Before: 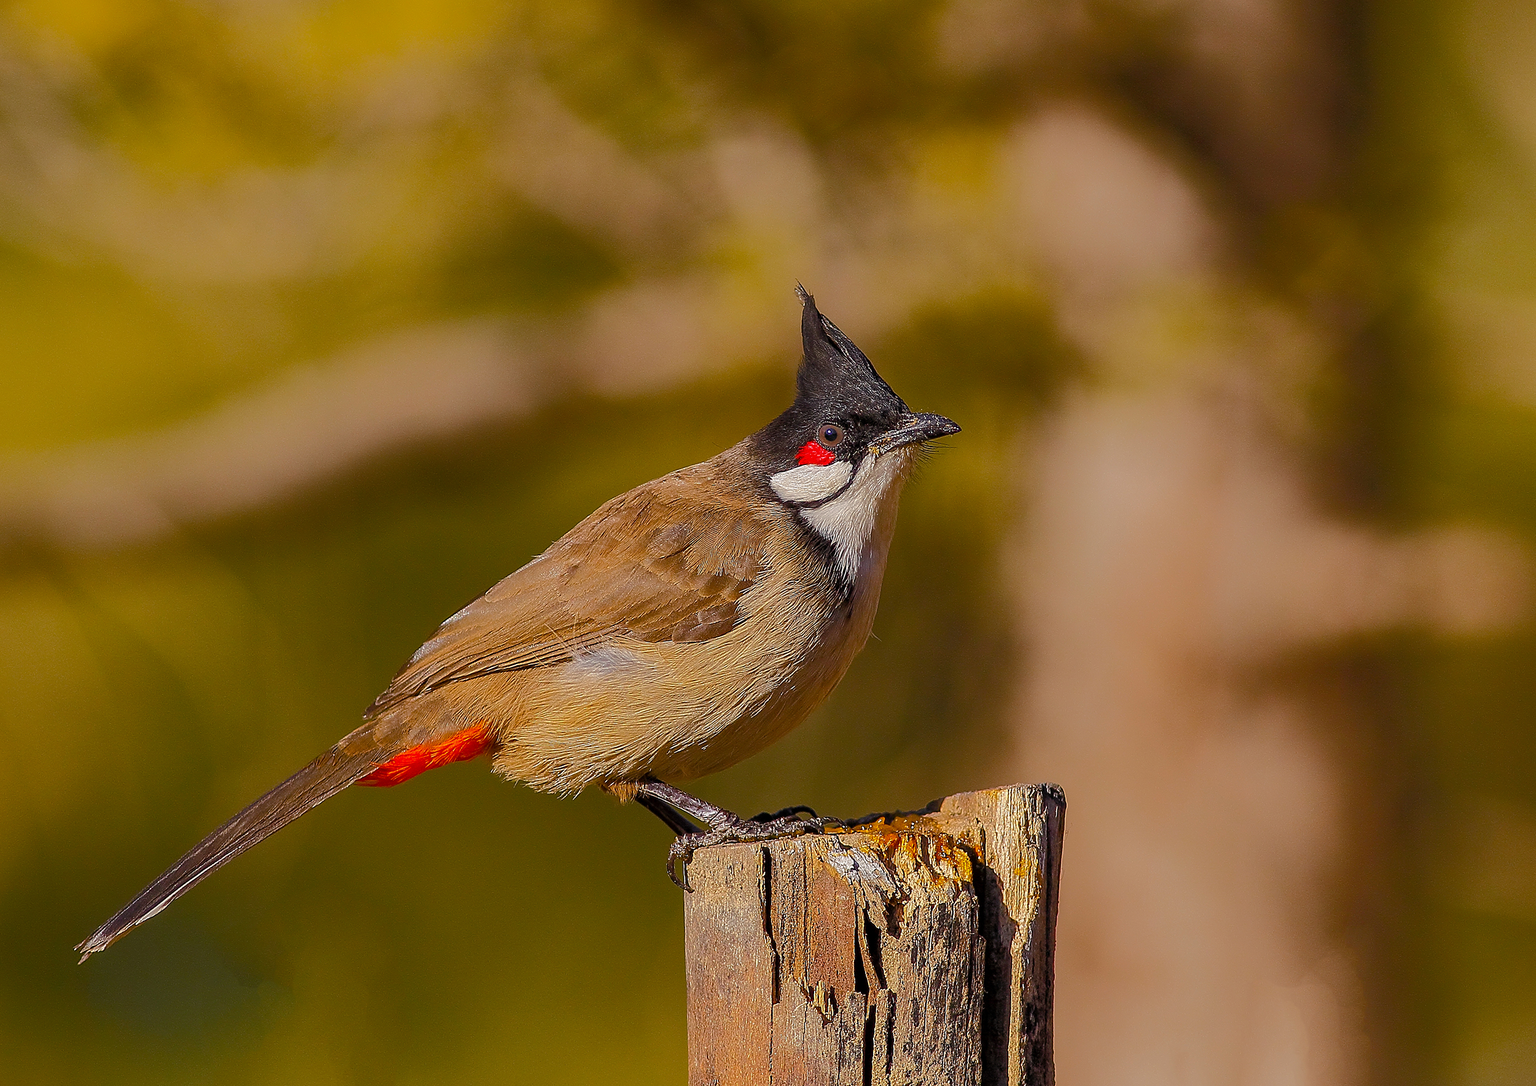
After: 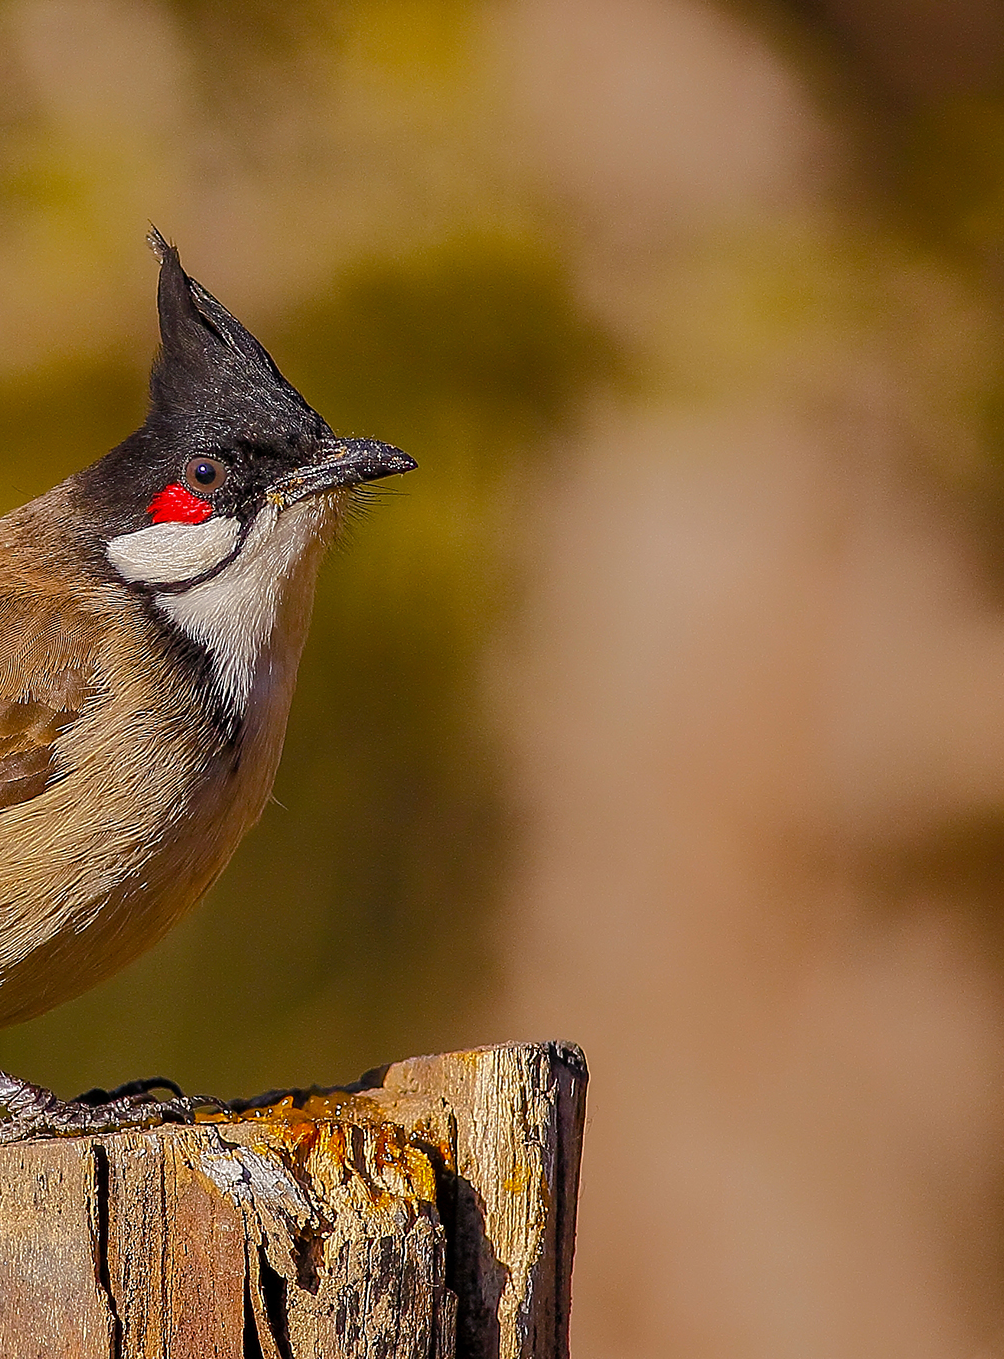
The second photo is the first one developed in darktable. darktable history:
crop: left 45.91%, top 13.287%, right 13.925%, bottom 9.84%
exposure: compensate highlight preservation false
